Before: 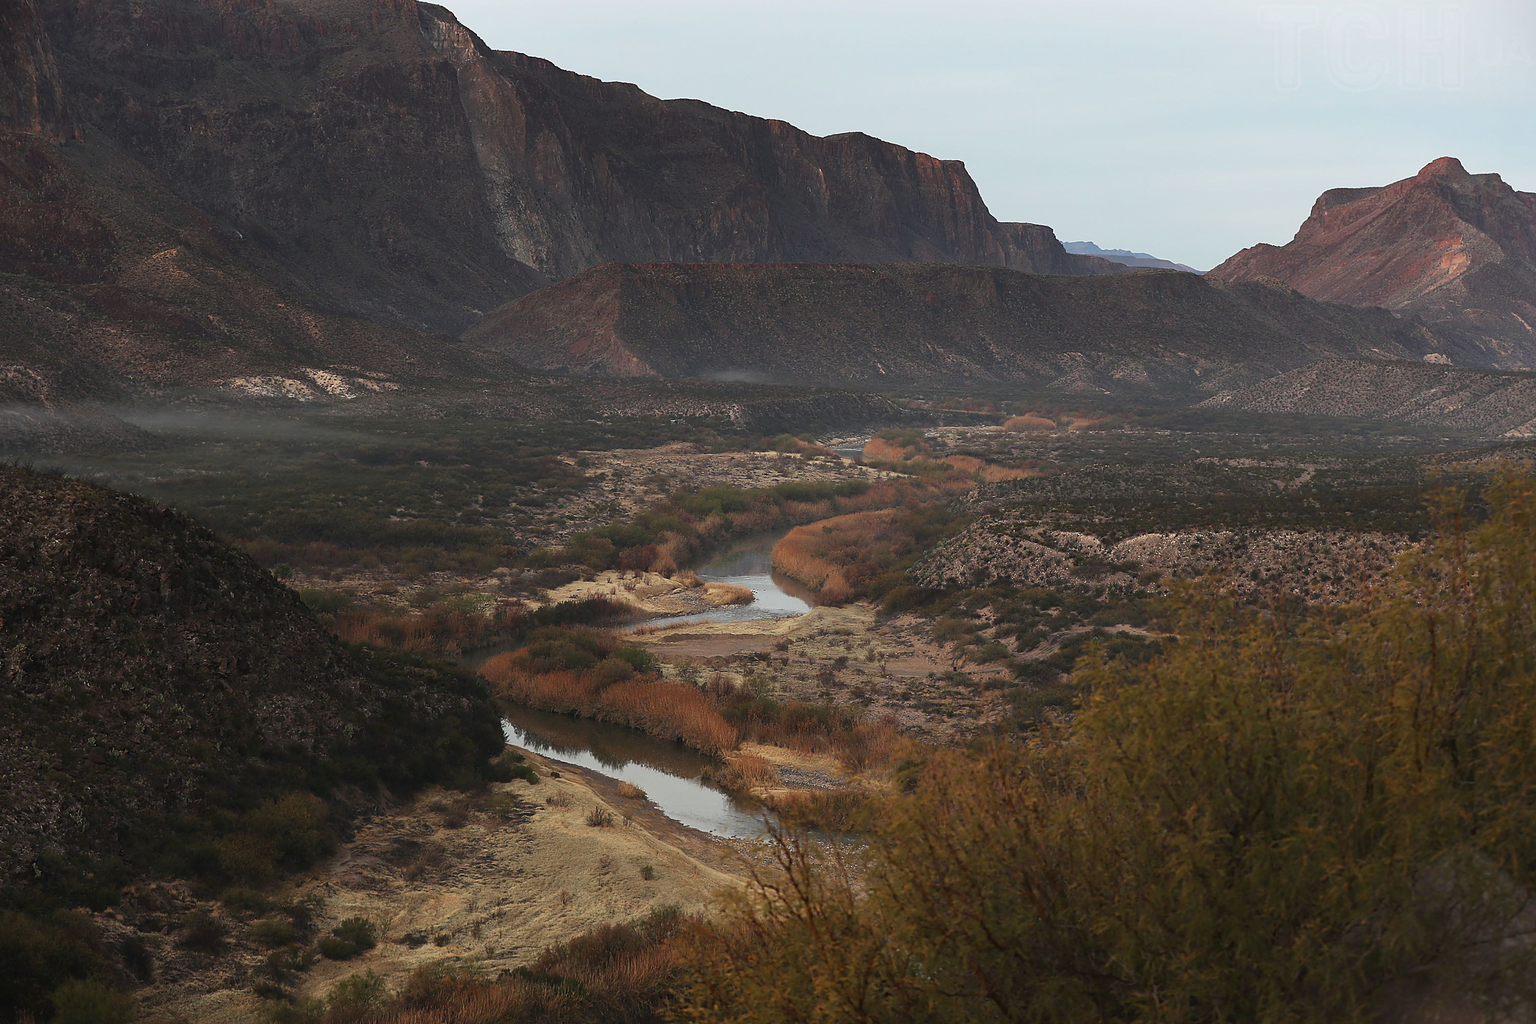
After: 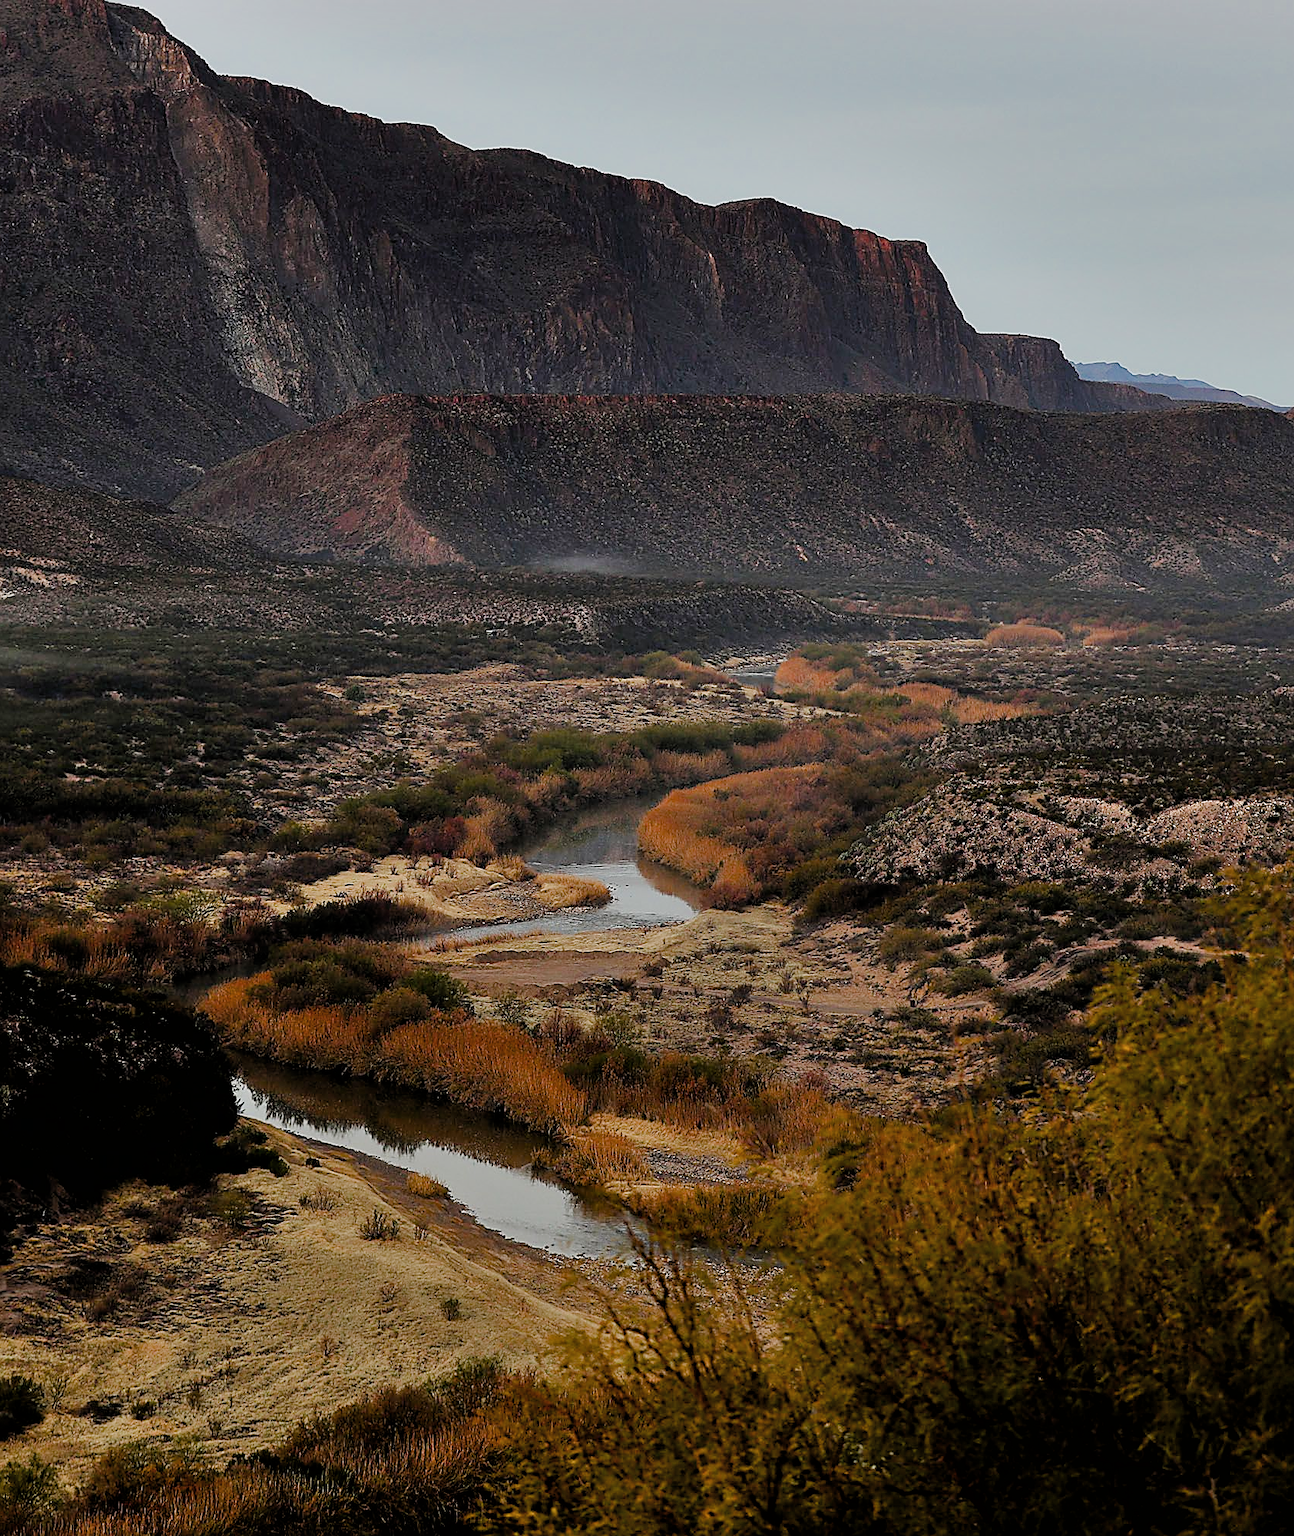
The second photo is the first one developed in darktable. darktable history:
crop and rotate: left 22.592%, right 21.203%
shadows and highlights: shadows 43.58, white point adjustment -1.52, soften with gaussian
exposure: black level correction 0.005, exposure 0.002 EV, compensate exposure bias true, compensate highlight preservation false
color balance rgb: highlights gain › chroma 0.113%, highlights gain › hue 329.96°, perceptual saturation grading › global saturation 24.725%, perceptual saturation grading › highlights -50.959%, perceptual saturation grading › mid-tones 19.343%, perceptual saturation grading › shadows 61.482%
levels: levels [0, 0.51, 1]
filmic rgb: black relative exposure -3.92 EV, white relative exposure 3.13 EV, threshold 5.96 EV, hardness 2.87, preserve chrominance max RGB, color science v6 (2022), contrast in shadows safe, contrast in highlights safe, enable highlight reconstruction true
sharpen: on, module defaults
